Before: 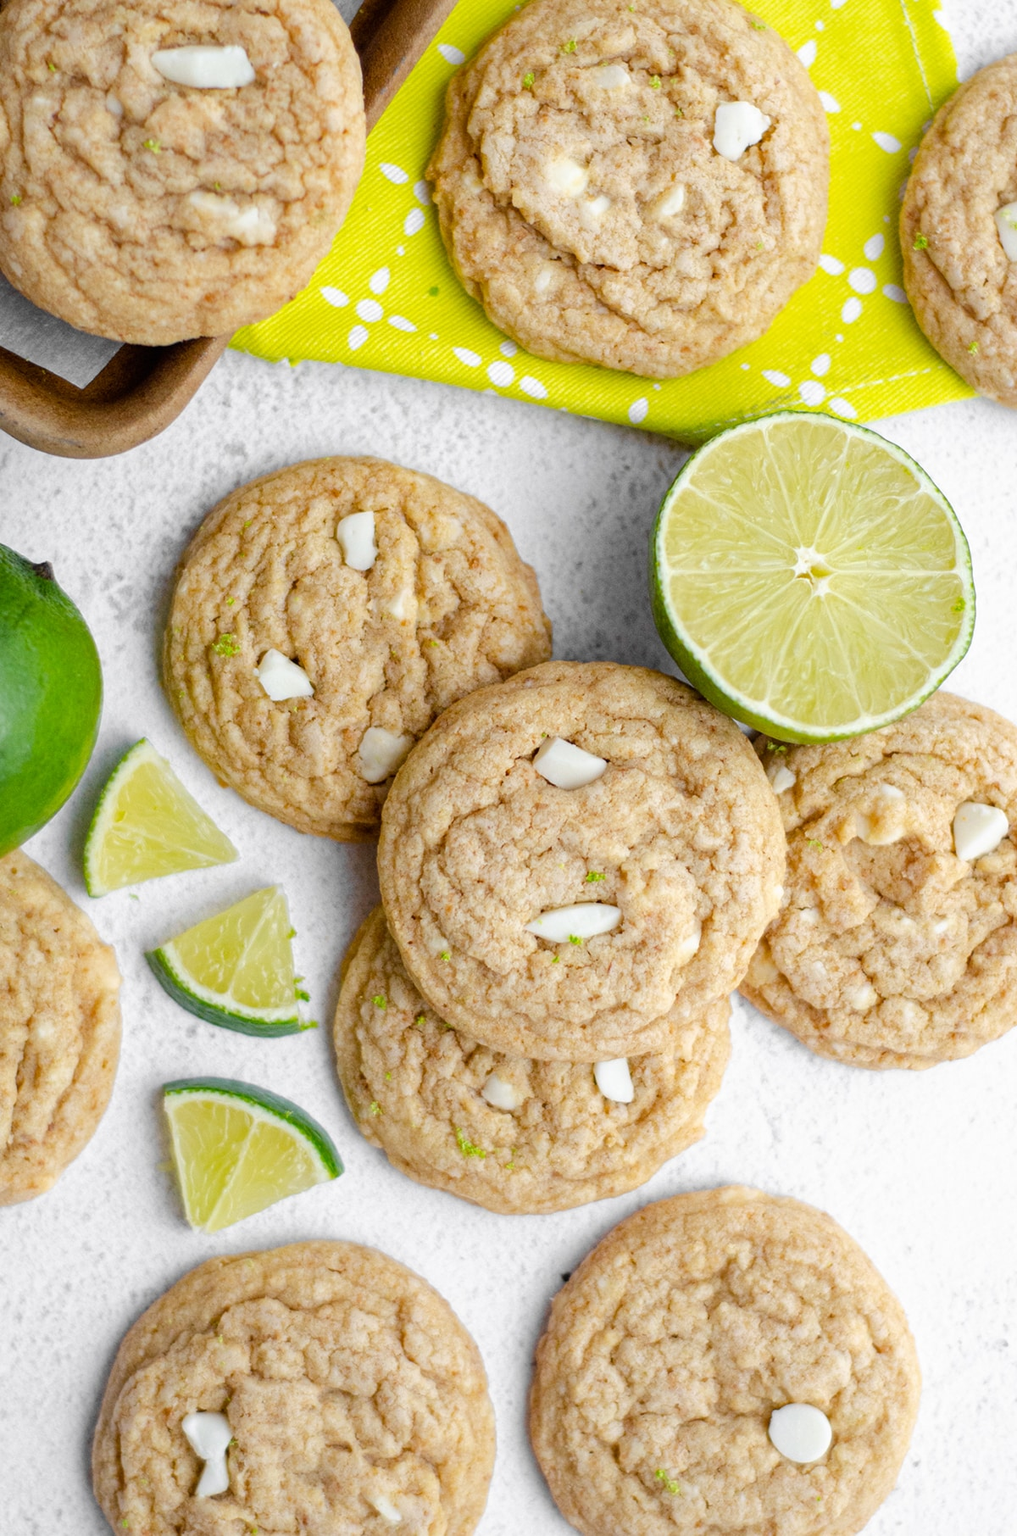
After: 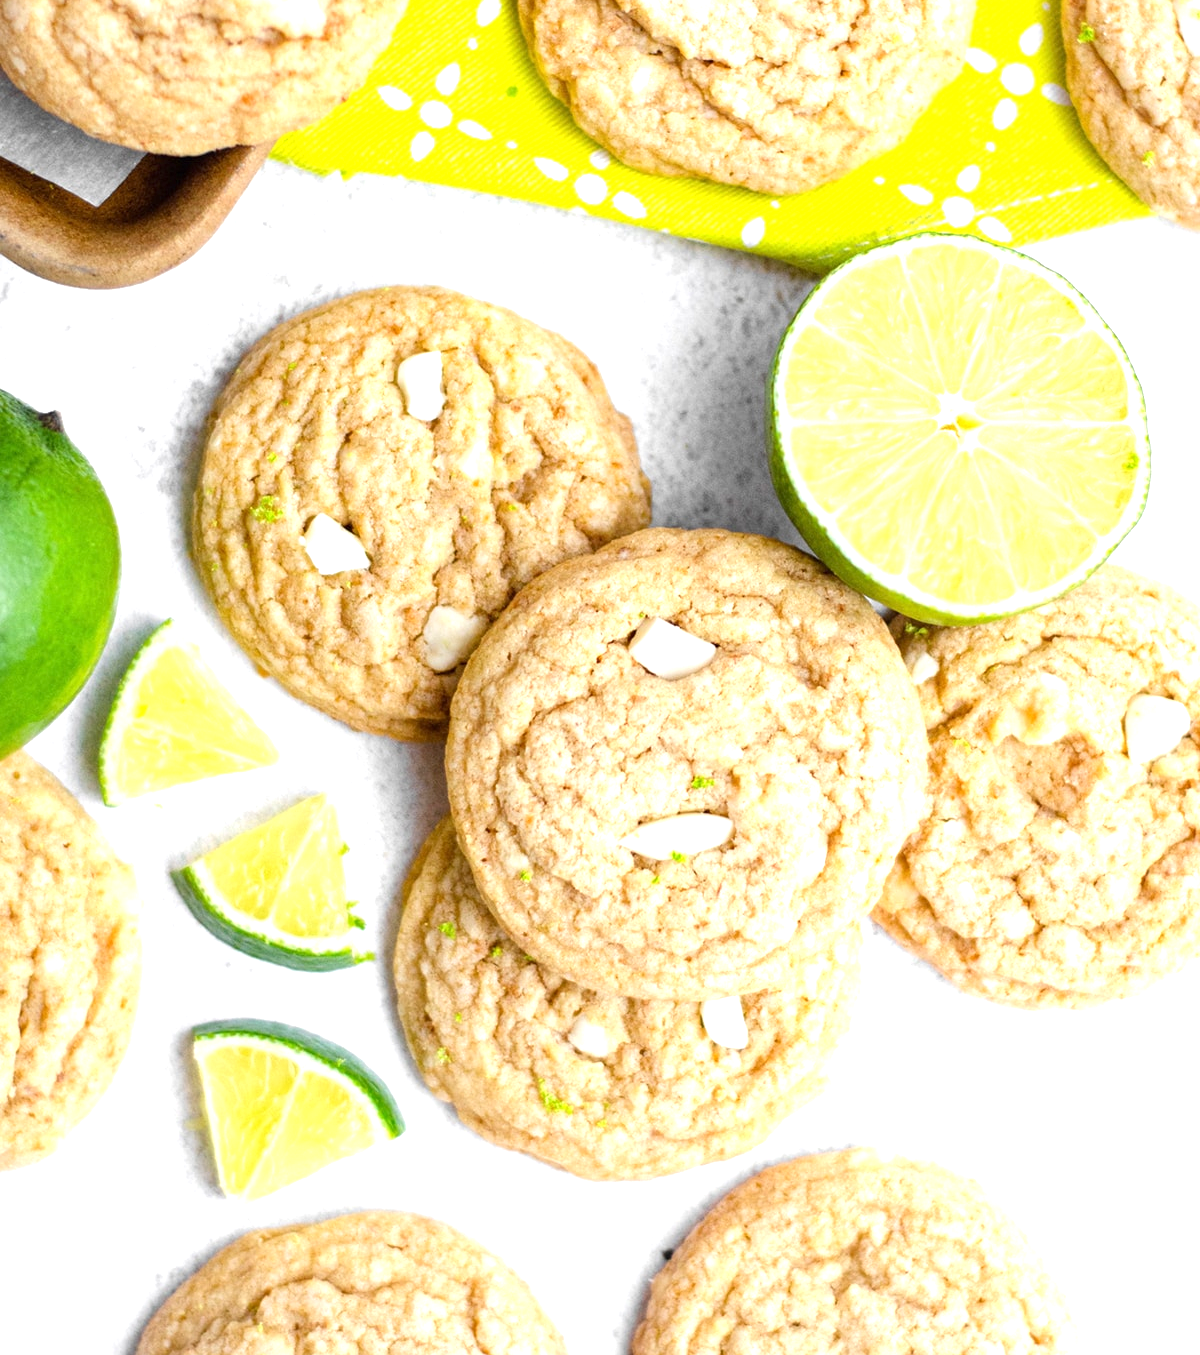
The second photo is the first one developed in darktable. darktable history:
crop: top 13.922%, bottom 11.284%
exposure: exposure 0.923 EV, compensate highlight preservation false
